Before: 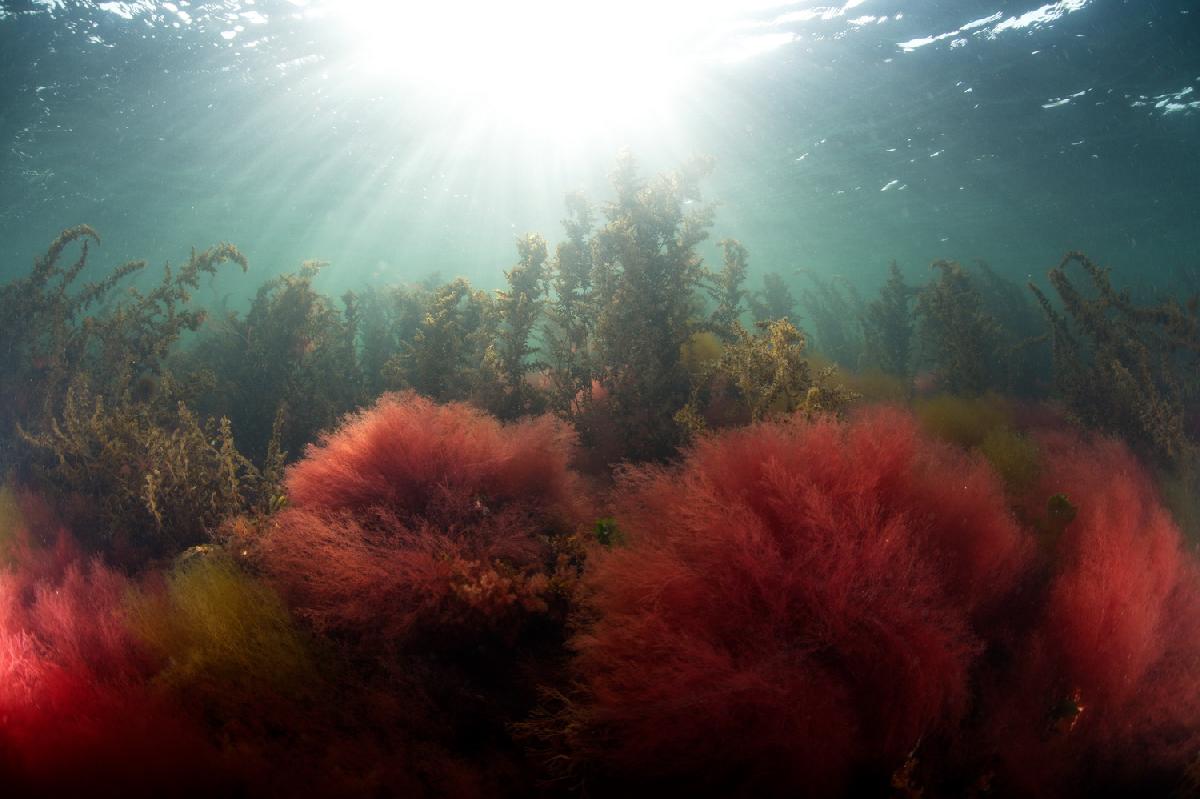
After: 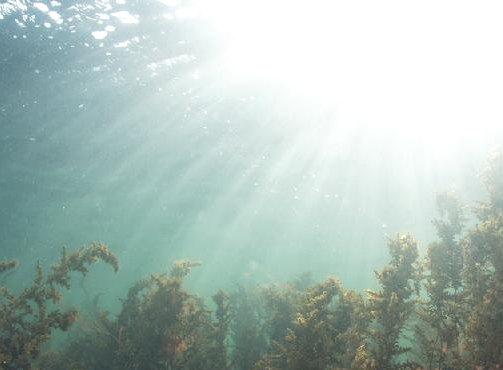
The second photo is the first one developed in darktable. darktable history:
local contrast: highlights 100%, shadows 100%, detail 120%, midtone range 0.2
crop and rotate: left 10.817%, top 0.062%, right 47.194%, bottom 53.626%
